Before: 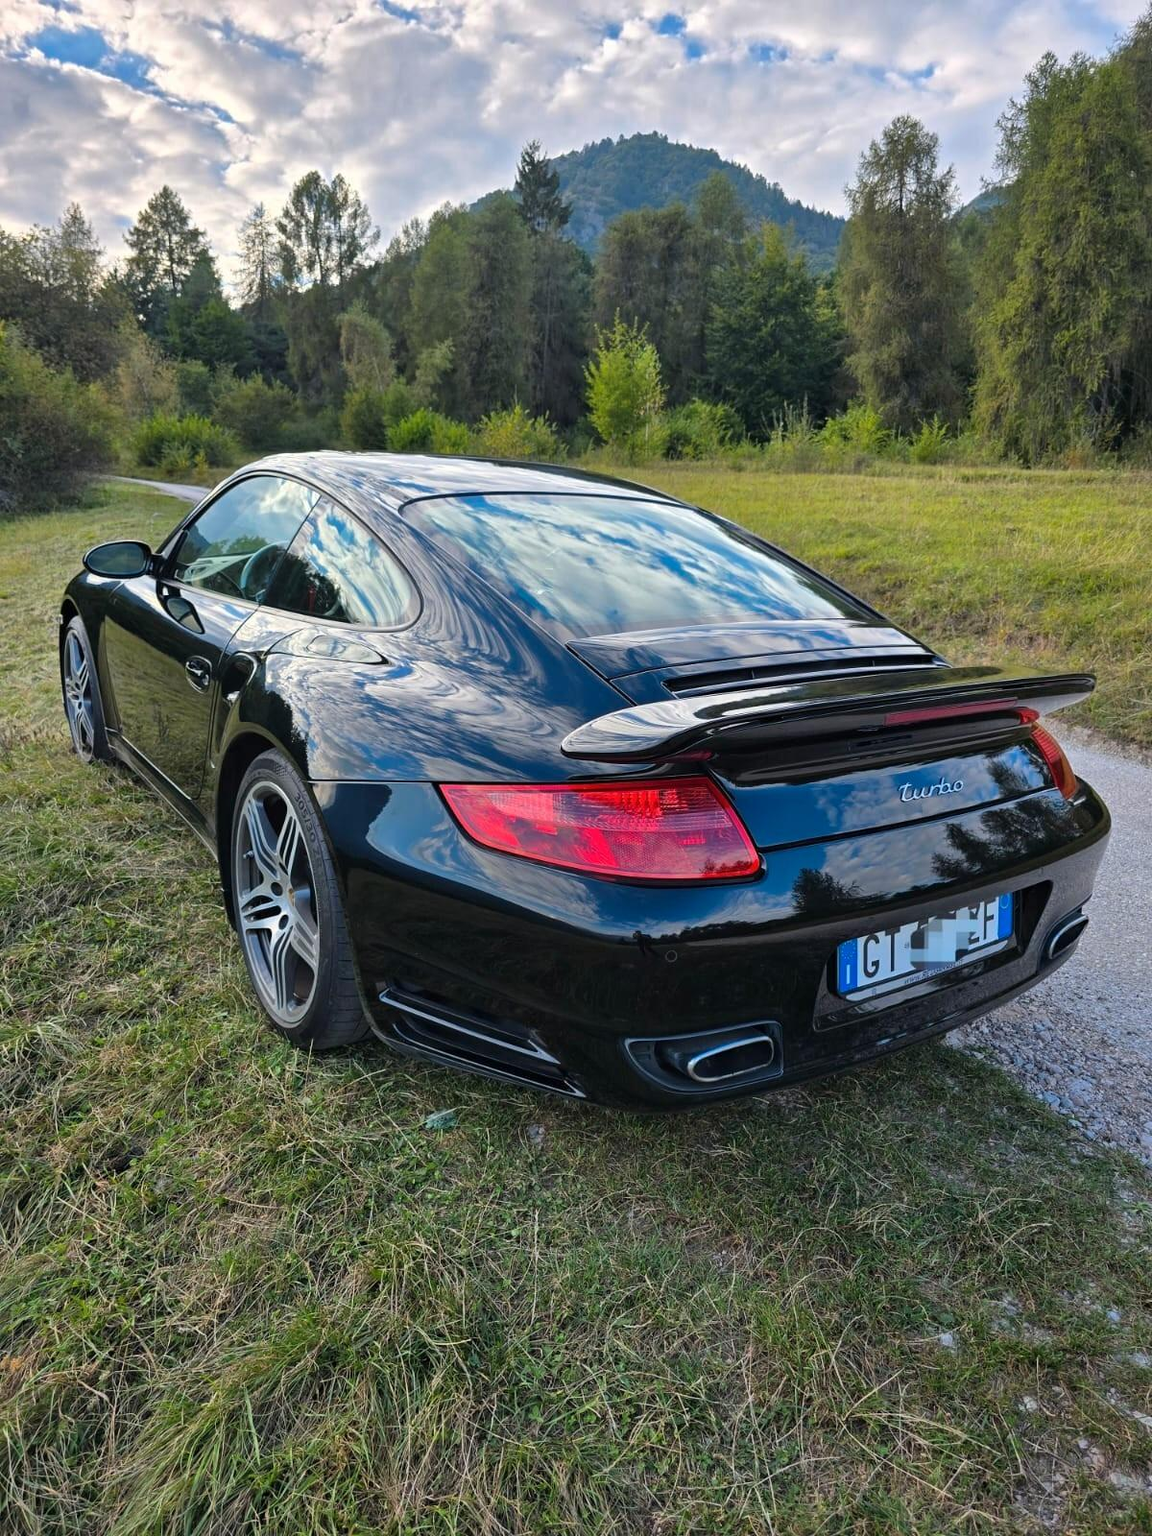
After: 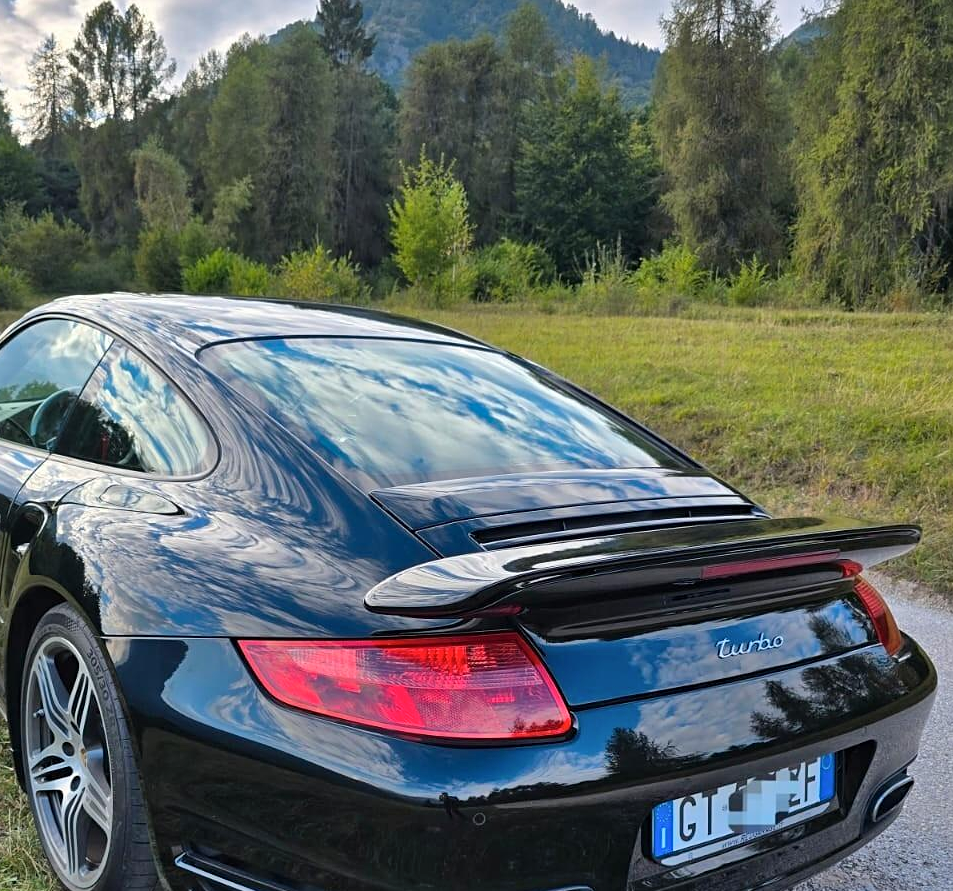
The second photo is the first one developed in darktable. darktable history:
crop: left 18.38%, top 11.092%, right 2.134%, bottom 33.217%
sharpen: amount 0.2
shadows and highlights: low approximation 0.01, soften with gaussian
